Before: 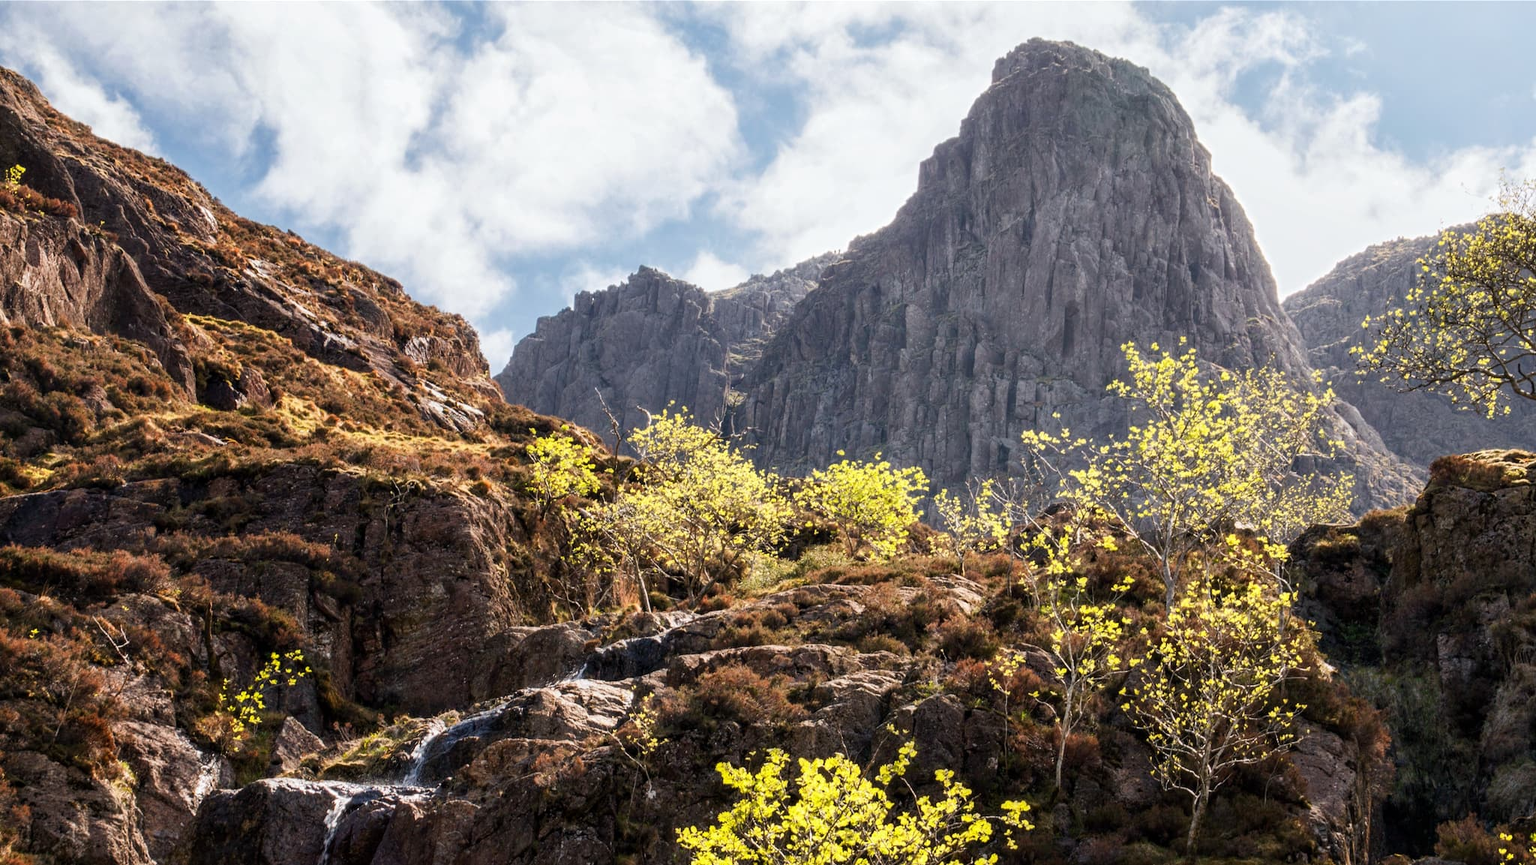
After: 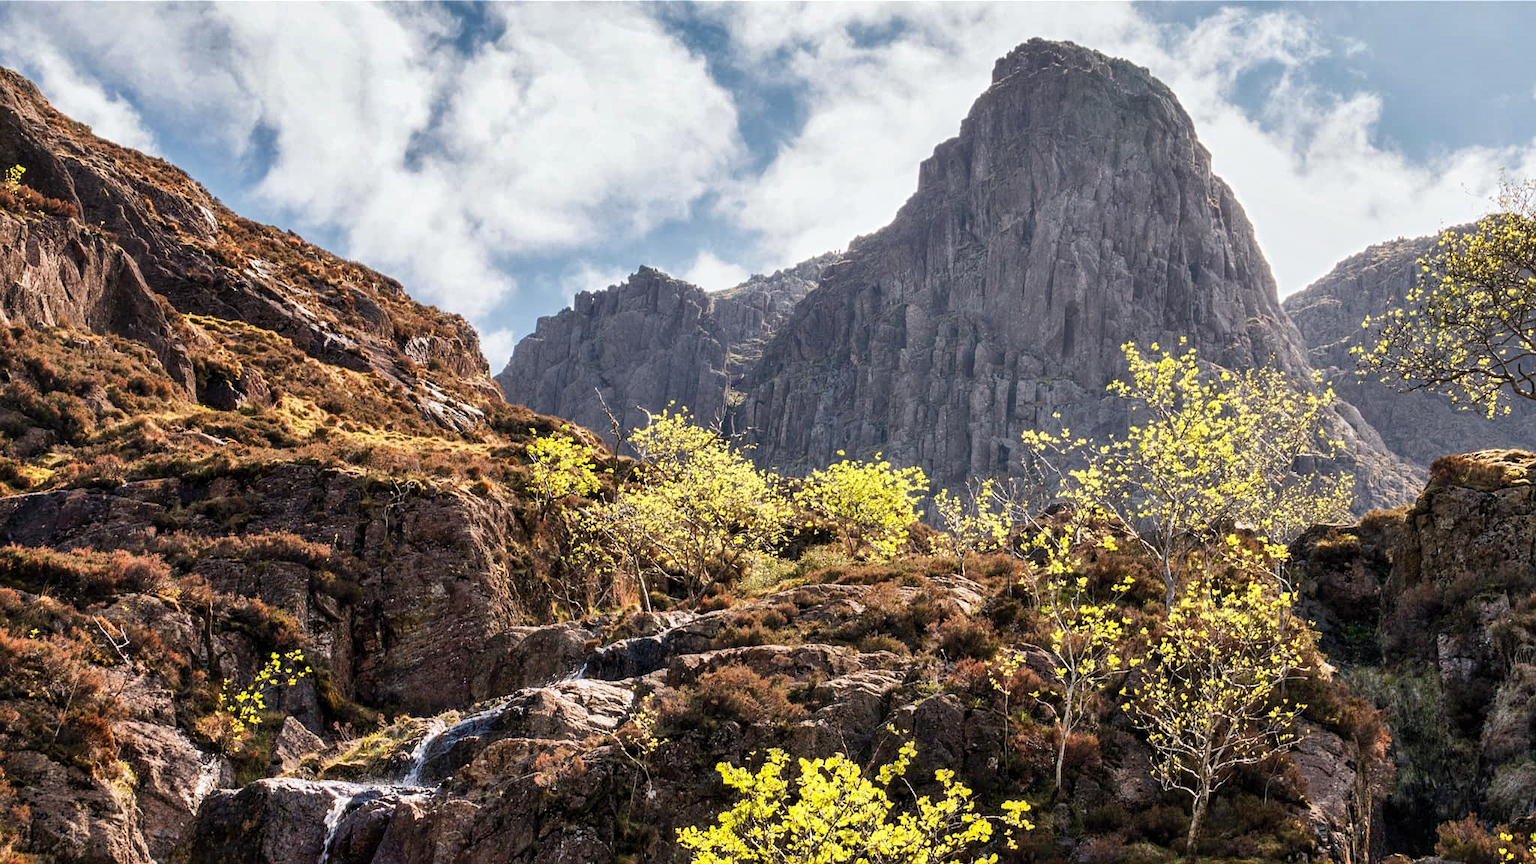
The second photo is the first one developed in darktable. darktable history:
shadows and highlights: low approximation 0.01, soften with gaussian
sharpen: radius 1.272, amount 0.305, threshold 0
